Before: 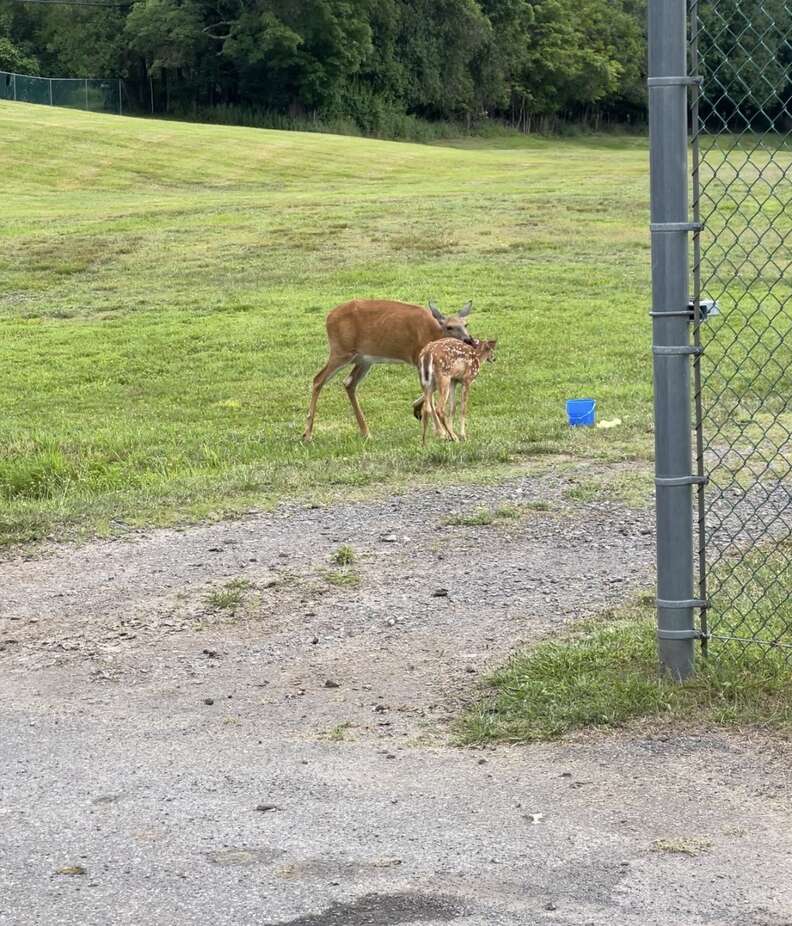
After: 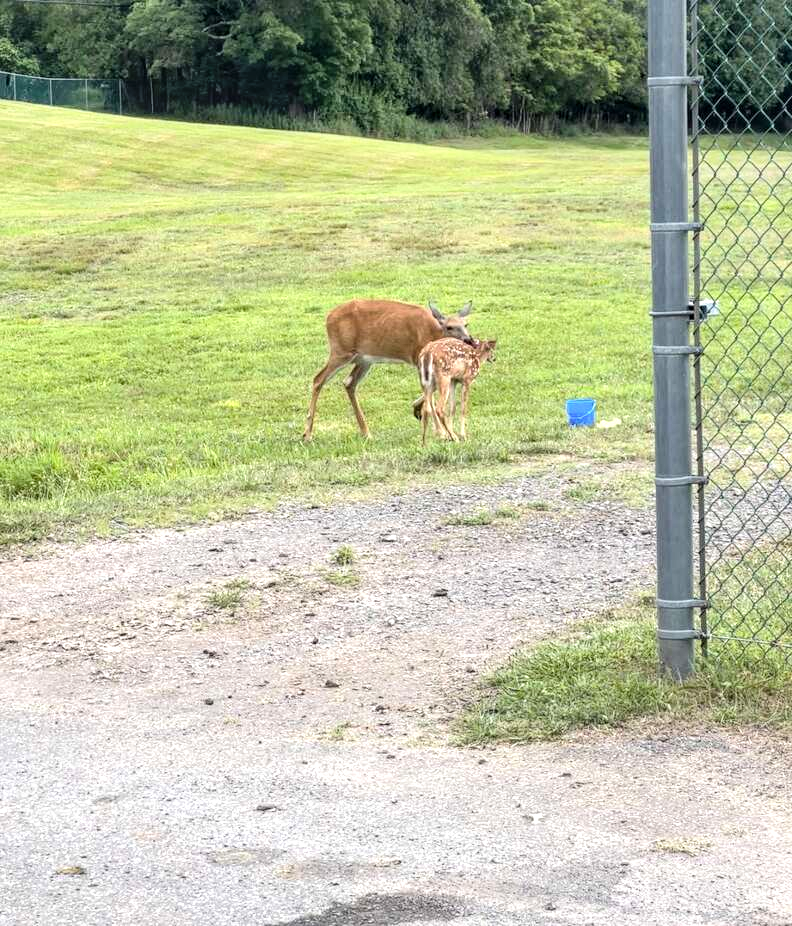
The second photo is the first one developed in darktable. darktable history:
tone curve: curves: ch0 [(0, 0) (0.55, 0.716) (0.841, 0.969)], color space Lab, independent channels
local contrast: on, module defaults
